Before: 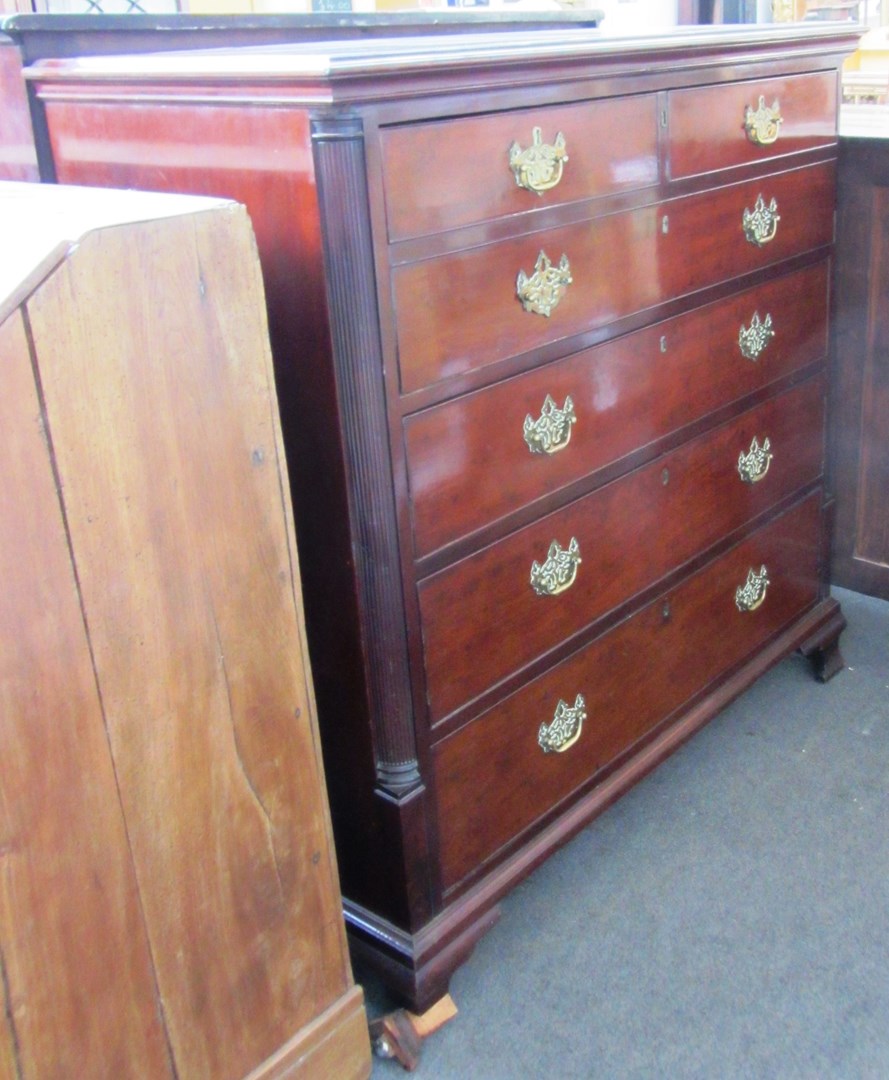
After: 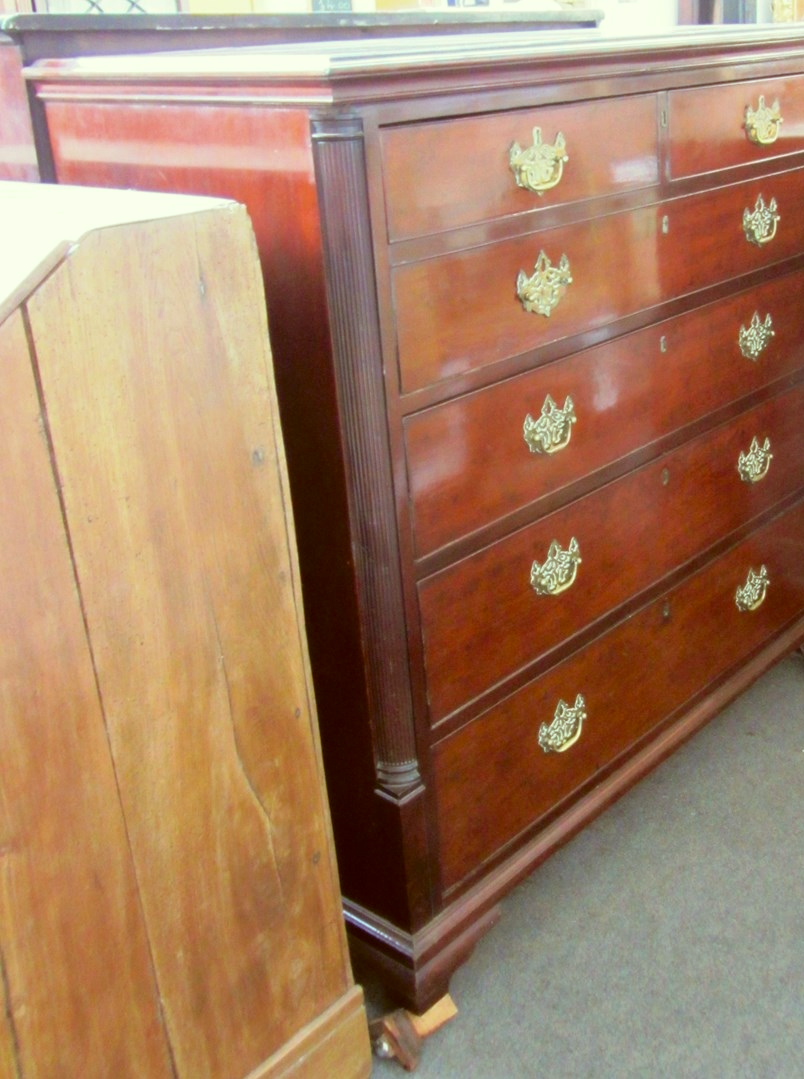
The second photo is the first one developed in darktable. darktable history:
crop: right 9.509%, bottom 0.031%
color correction: highlights a* -5.94, highlights b* 9.48, shadows a* 10.12, shadows b* 23.94
